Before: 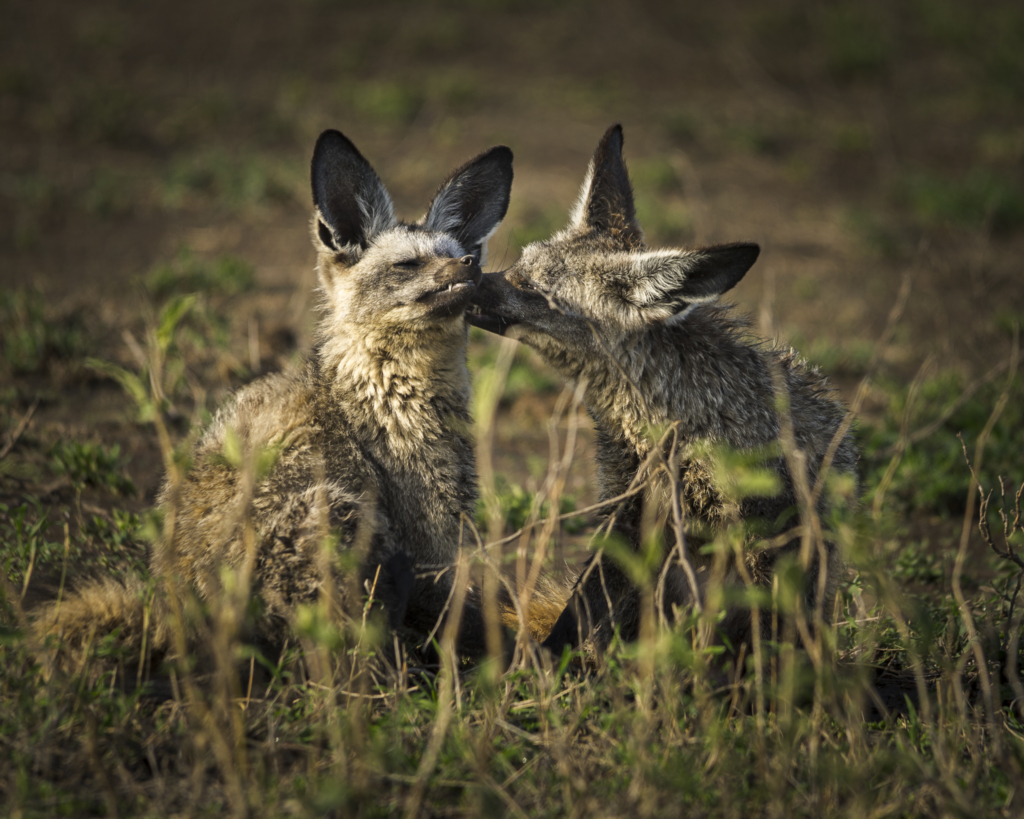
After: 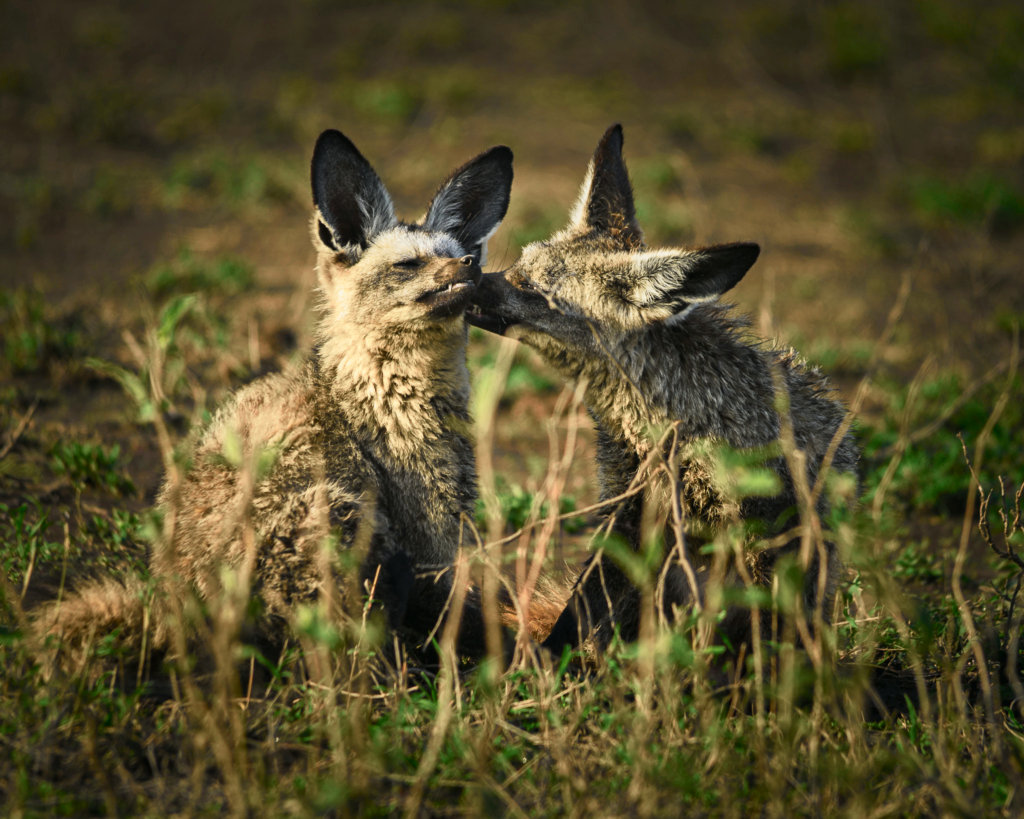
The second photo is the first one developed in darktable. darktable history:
tone curve: curves: ch0 [(0, 0.013) (0.104, 0.103) (0.258, 0.267) (0.448, 0.487) (0.709, 0.794) (0.895, 0.915) (0.994, 0.971)]; ch1 [(0, 0) (0.335, 0.298) (0.446, 0.413) (0.488, 0.484) (0.515, 0.508) (0.584, 0.623) (0.635, 0.661) (1, 1)]; ch2 [(0, 0) (0.314, 0.306) (0.436, 0.447) (0.502, 0.503) (0.538, 0.541) (0.568, 0.603) (0.641, 0.635) (0.717, 0.701) (1, 1)], color space Lab, independent channels, preserve colors none
